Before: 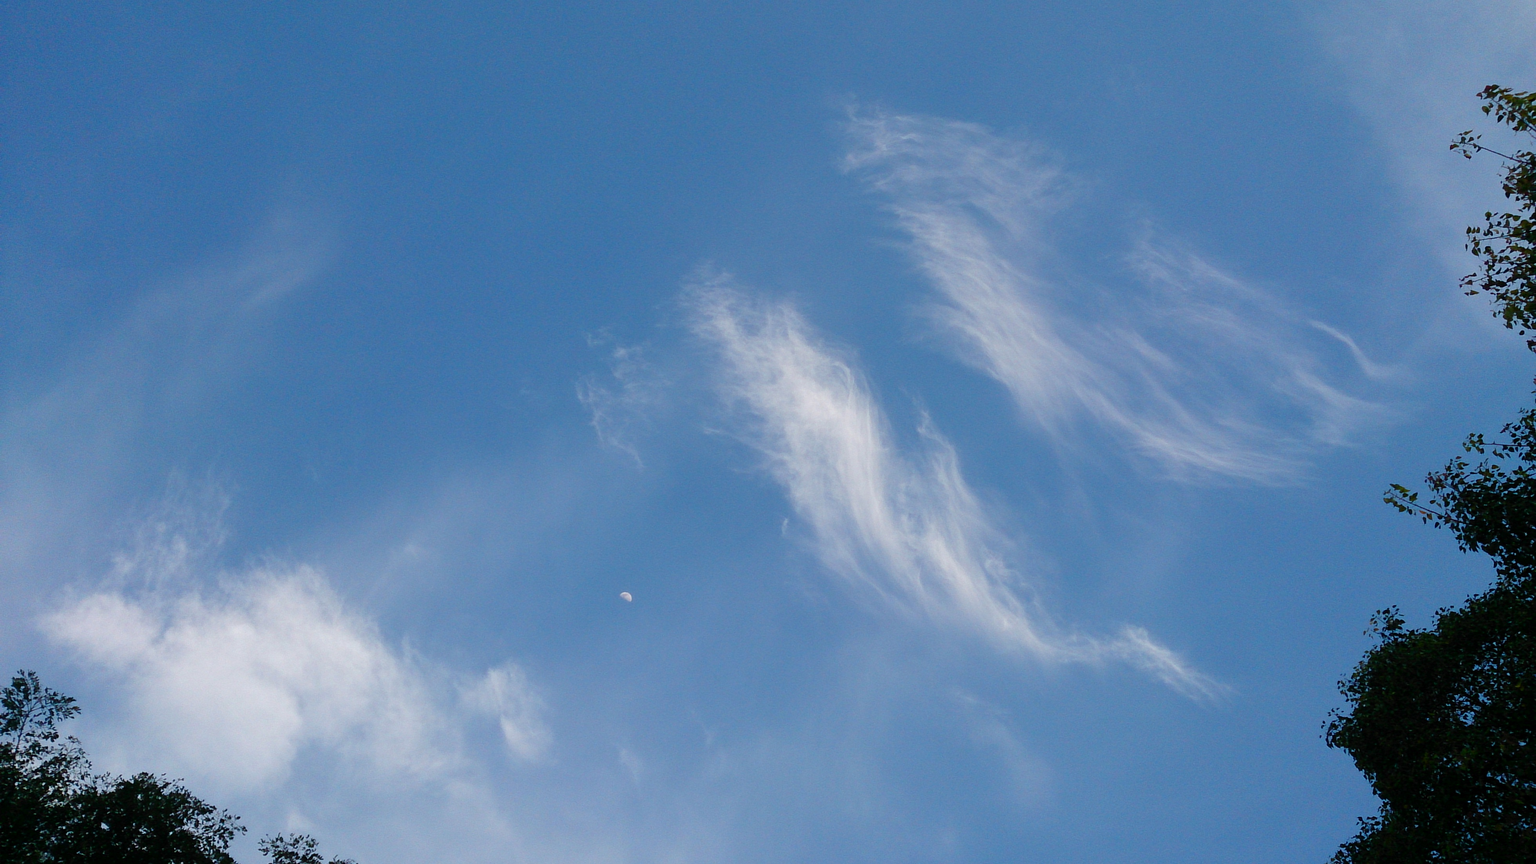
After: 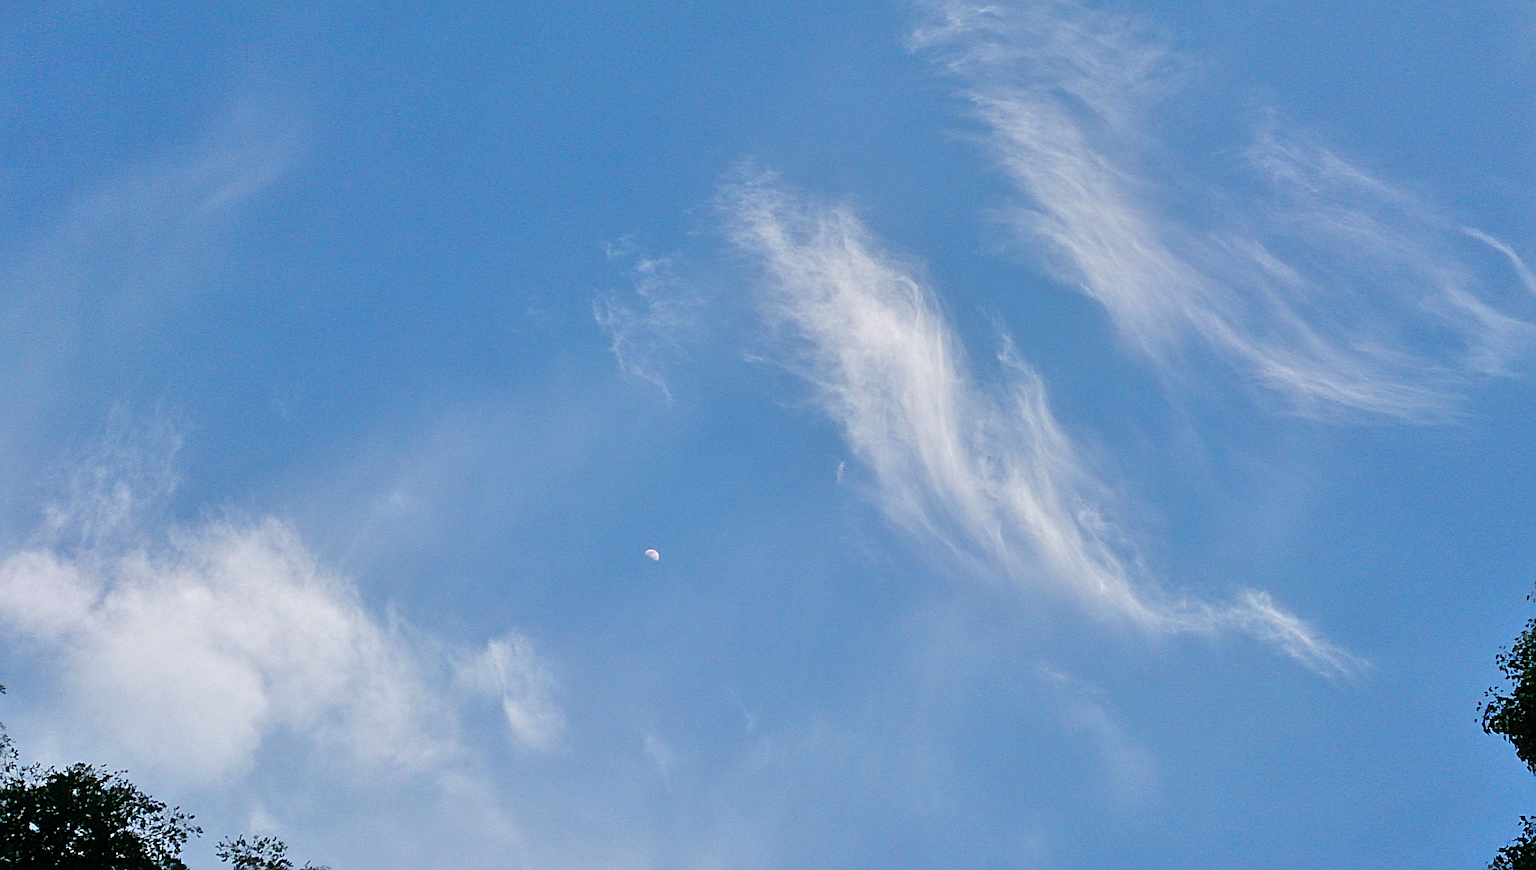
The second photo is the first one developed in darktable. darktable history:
tone equalizer: -7 EV 0.156 EV, -6 EV 0.57 EV, -5 EV 1.16 EV, -4 EV 1.34 EV, -3 EV 1.13 EV, -2 EV 0.6 EV, -1 EV 0.151 EV, mask exposure compensation -0.5 EV
sharpen: radius 4.831
crop and rotate: left 4.999%, top 14.962%, right 10.677%
